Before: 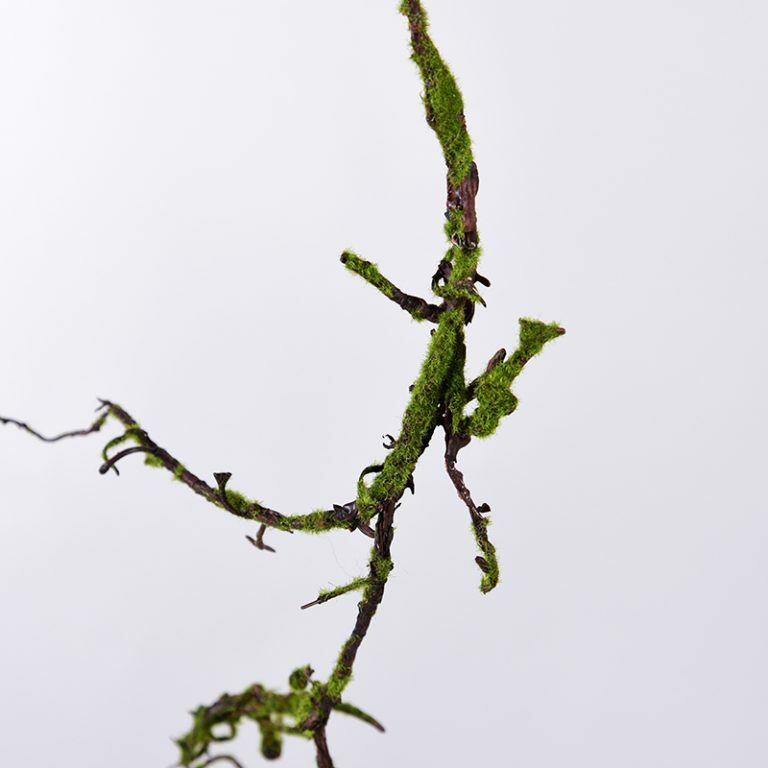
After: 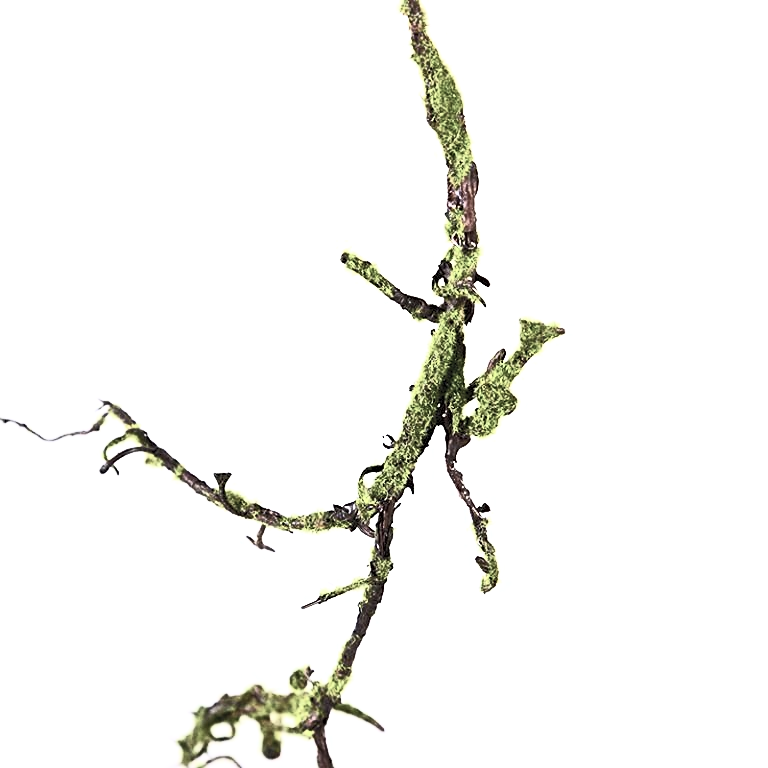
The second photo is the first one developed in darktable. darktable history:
sharpen: on, module defaults
exposure: exposure 0.564 EV, compensate exposure bias true, compensate highlight preservation false
contrast brightness saturation: contrast 0.572, brightness 0.579, saturation -0.34
